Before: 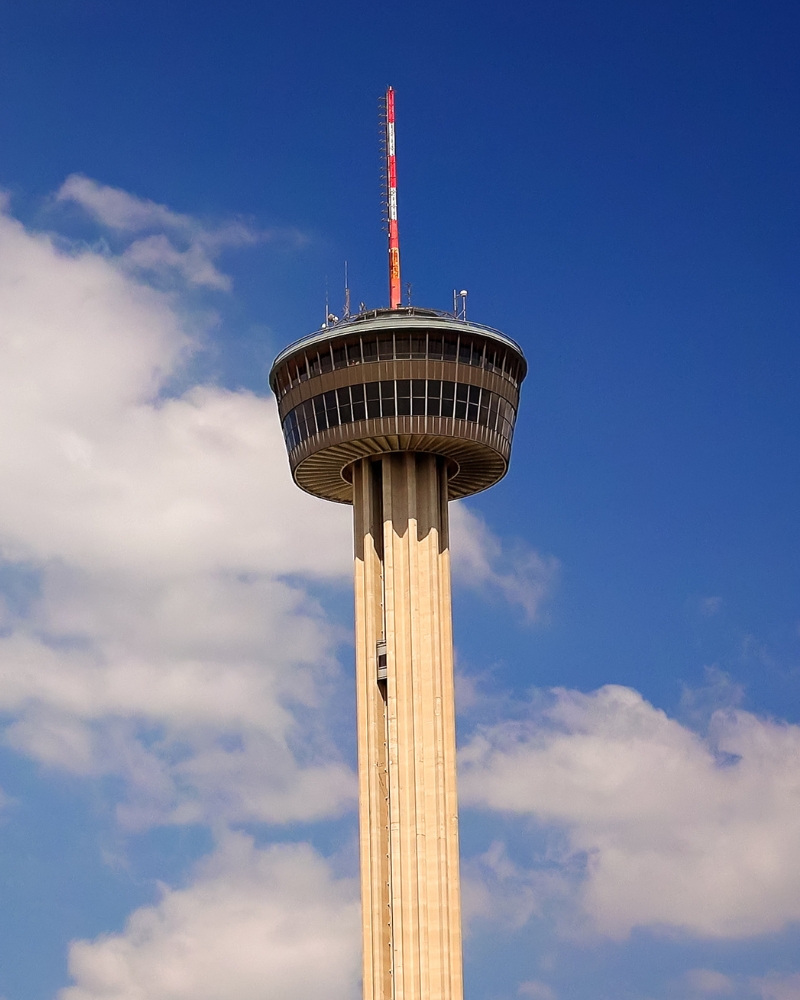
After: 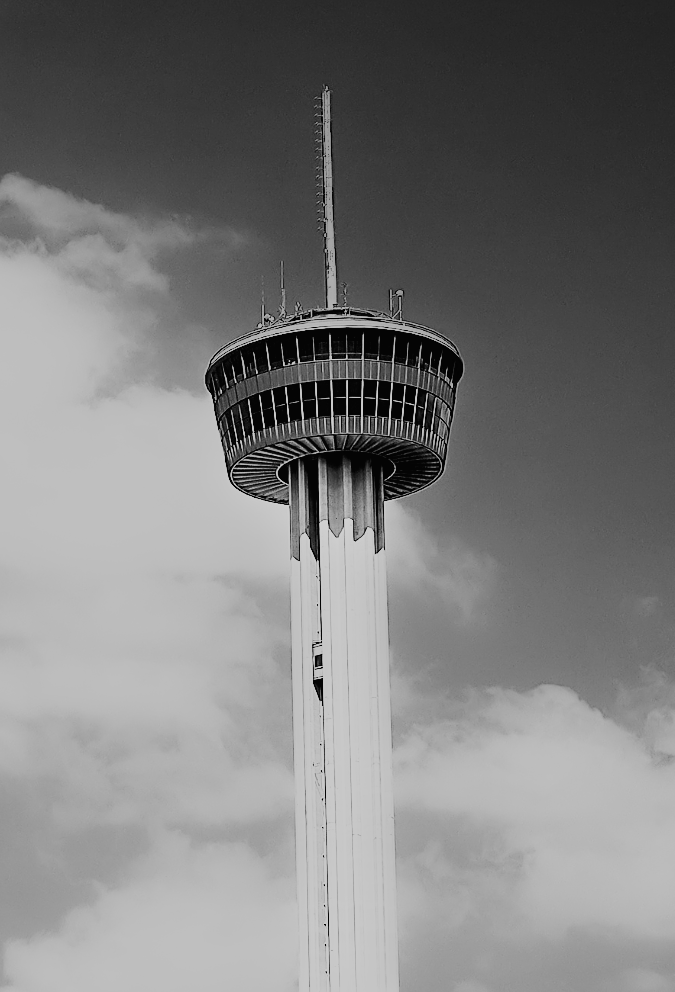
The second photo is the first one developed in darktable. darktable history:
base curve: curves: ch0 [(0, 0) (0.007, 0.004) (0.027, 0.03) (0.046, 0.07) (0.207, 0.54) (0.442, 0.872) (0.673, 0.972) (1, 1)], preserve colors none
contrast brightness saturation: contrast 0.1, saturation -0.3
sharpen: on, module defaults
tone curve: curves: ch0 [(0, 0.013) (0.054, 0.018) (0.205, 0.191) (0.289, 0.292) (0.39, 0.424) (0.493, 0.551) (0.666, 0.743) (0.795, 0.841) (1, 0.998)]; ch1 [(0, 0) (0.385, 0.343) (0.439, 0.415) (0.494, 0.495) (0.501, 0.501) (0.51, 0.509) (0.54, 0.552) (0.586, 0.614) (0.66, 0.706) (0.783, 0.804) (1, 1)]; ch2 [(0, 0) (0.32, 0.281) (0.403, 0.399) (0.441, 0.428) (0.47, 0.469) (0.498, 0.496) (0.524, 0.538) (0.566, 0.579) (0.633, 0.665) (0.7, 0.711) (1, 1)], color space Lab, independent channels, preserve colors none
monochrome: a 79.32, b 81.83, size 1.1
crop: left 8.026%, right 7.374%
